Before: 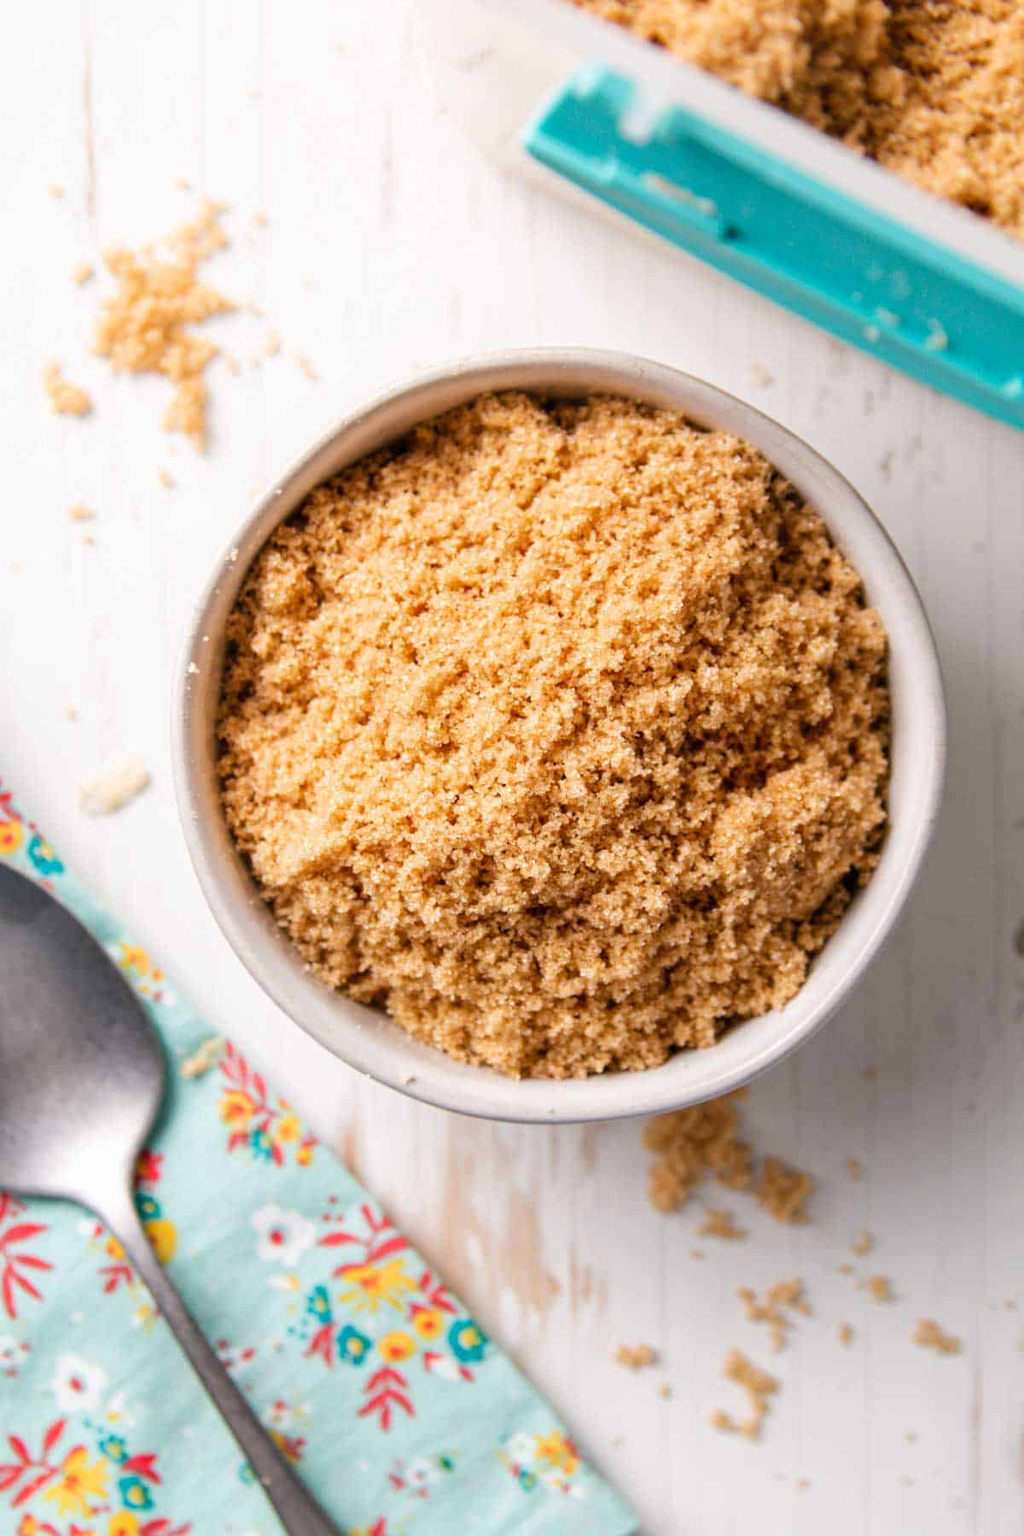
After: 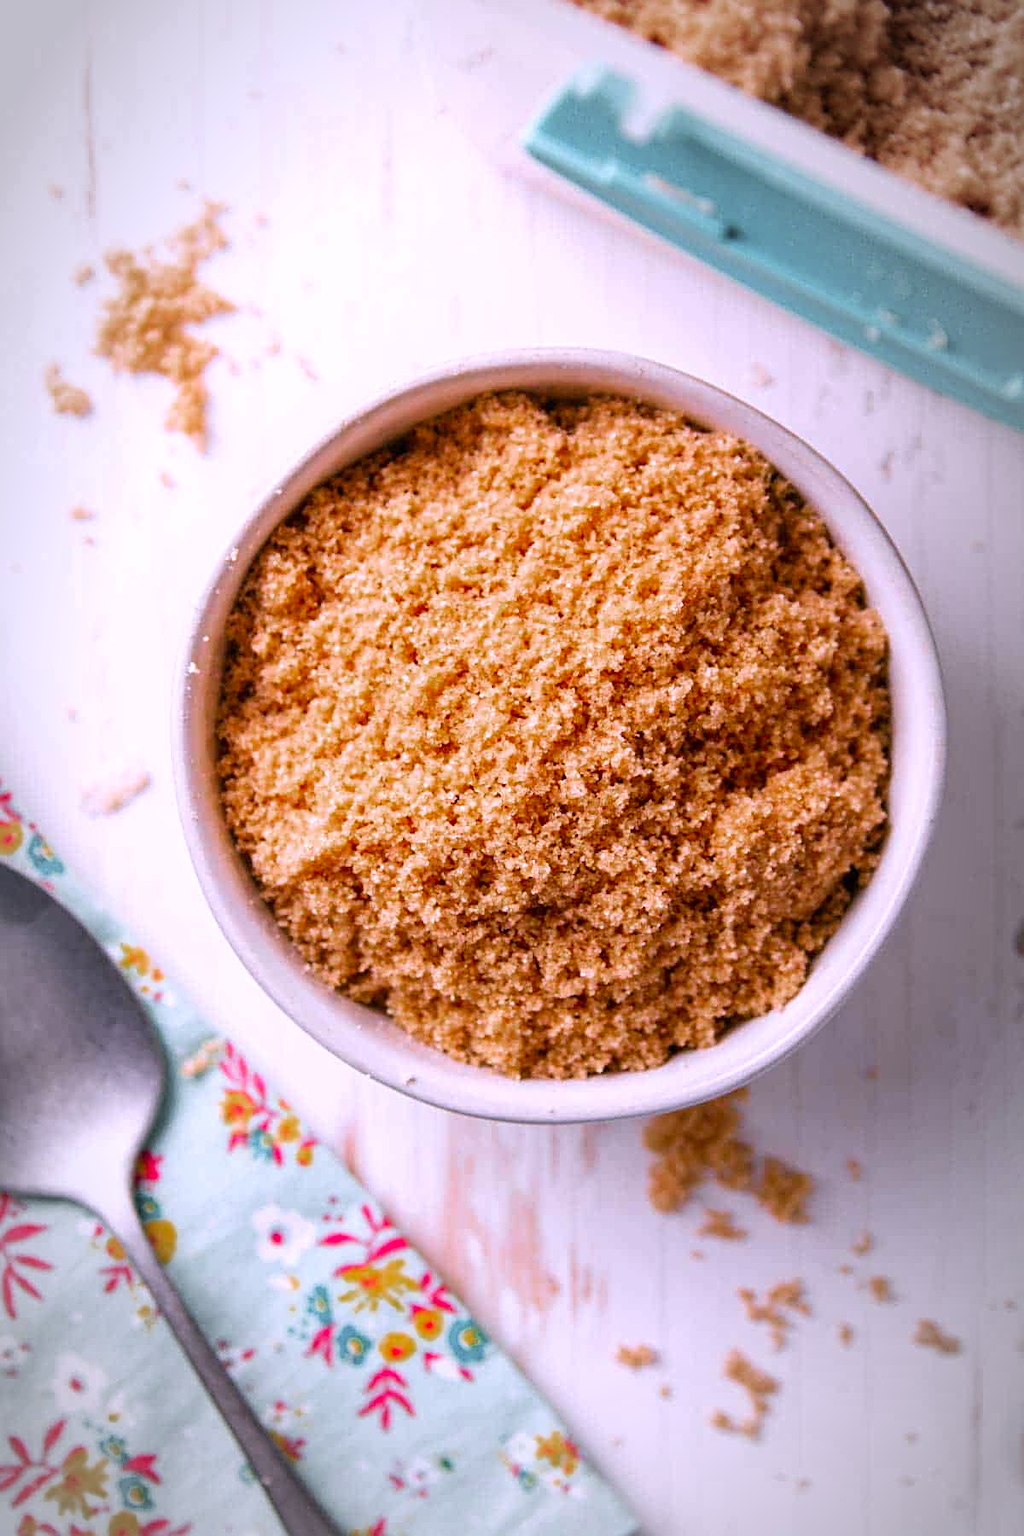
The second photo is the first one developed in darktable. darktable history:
white balance: red 1.042, blue 1.17
color zones: curves: ch0 [(0, 0.48) (0.209, 0.398) (0.305, 0.332) (0.429, 0.493) (0.571, 0.5) (0.714, 0.5) (0.857, 0.5) (1, 0.48)]; ch1 [(0, 0.633) (0.143, 0.586) (0.286, 0.489) (0.429, 0.448) (0.571, 0.31) (0.714, 0.335) (0.857, 0.492) (1, 0.633)]; ch2 [(0, 0.448) (0.143, 0.498) (0.286, 0.5) (0.429, 0.5) (0.571, 0.5) (0.714, 0.5) (0.857, 0.5) (1, 0.448)]
vignetting: automatic ratio true
sharpen: on, module defaults
